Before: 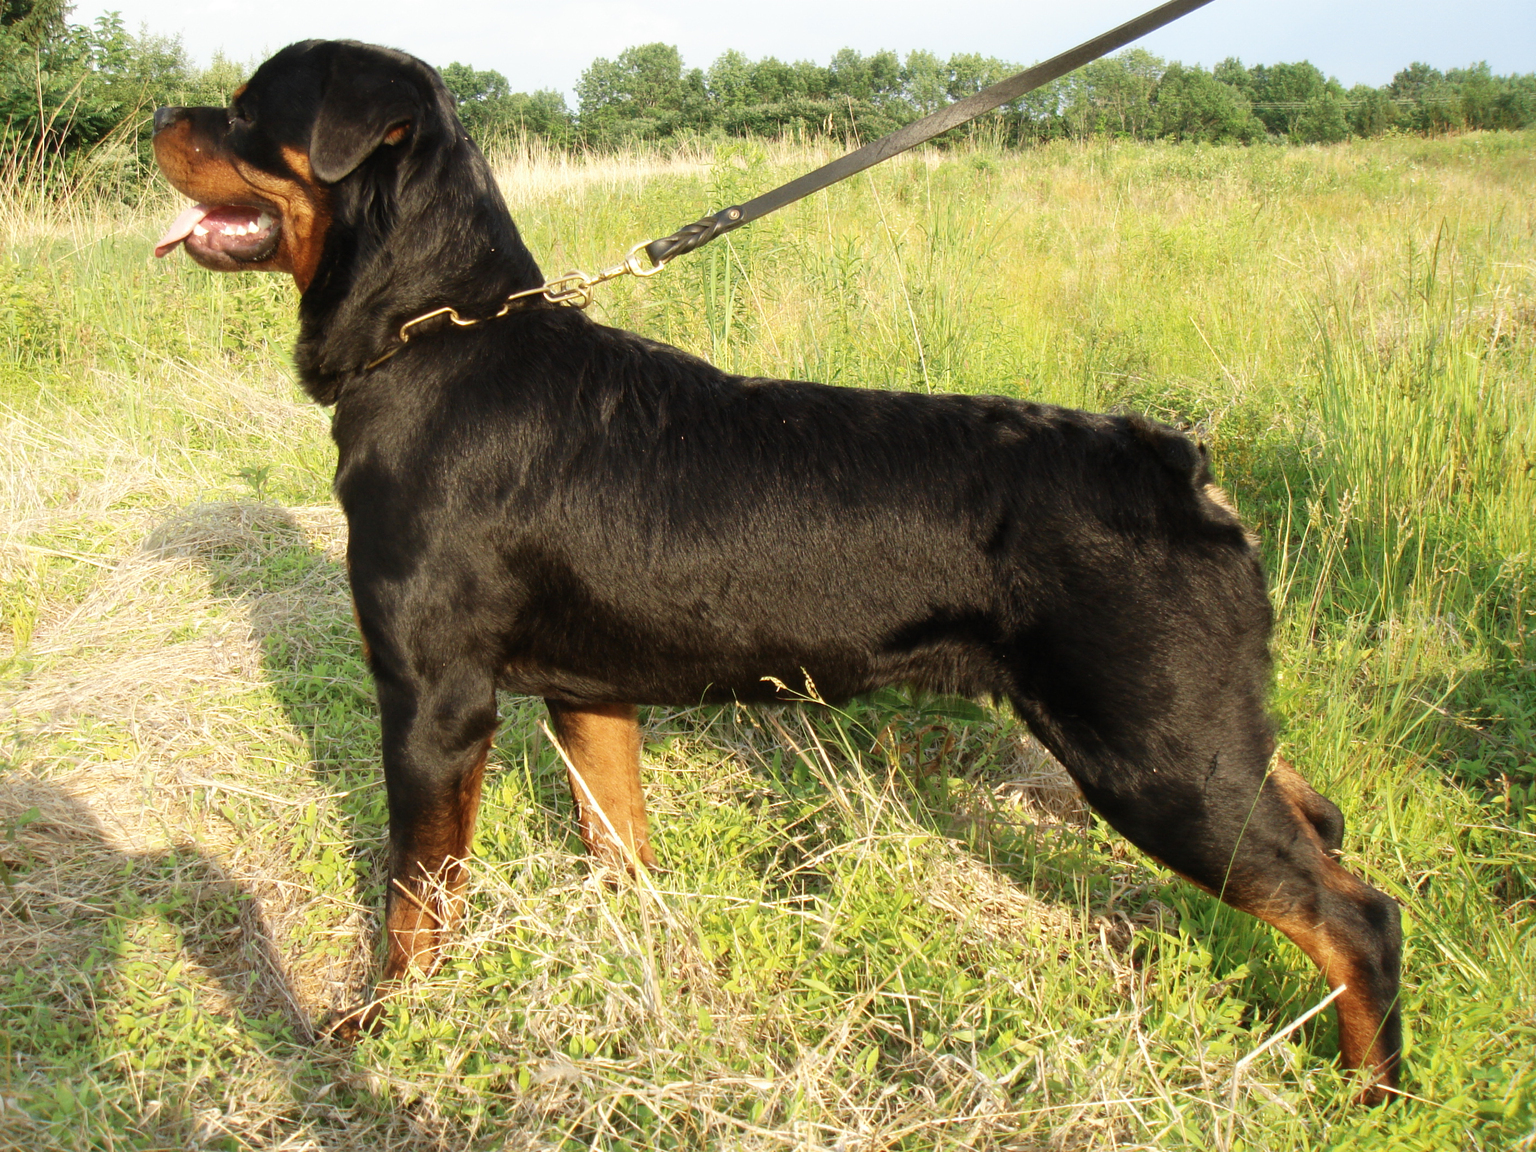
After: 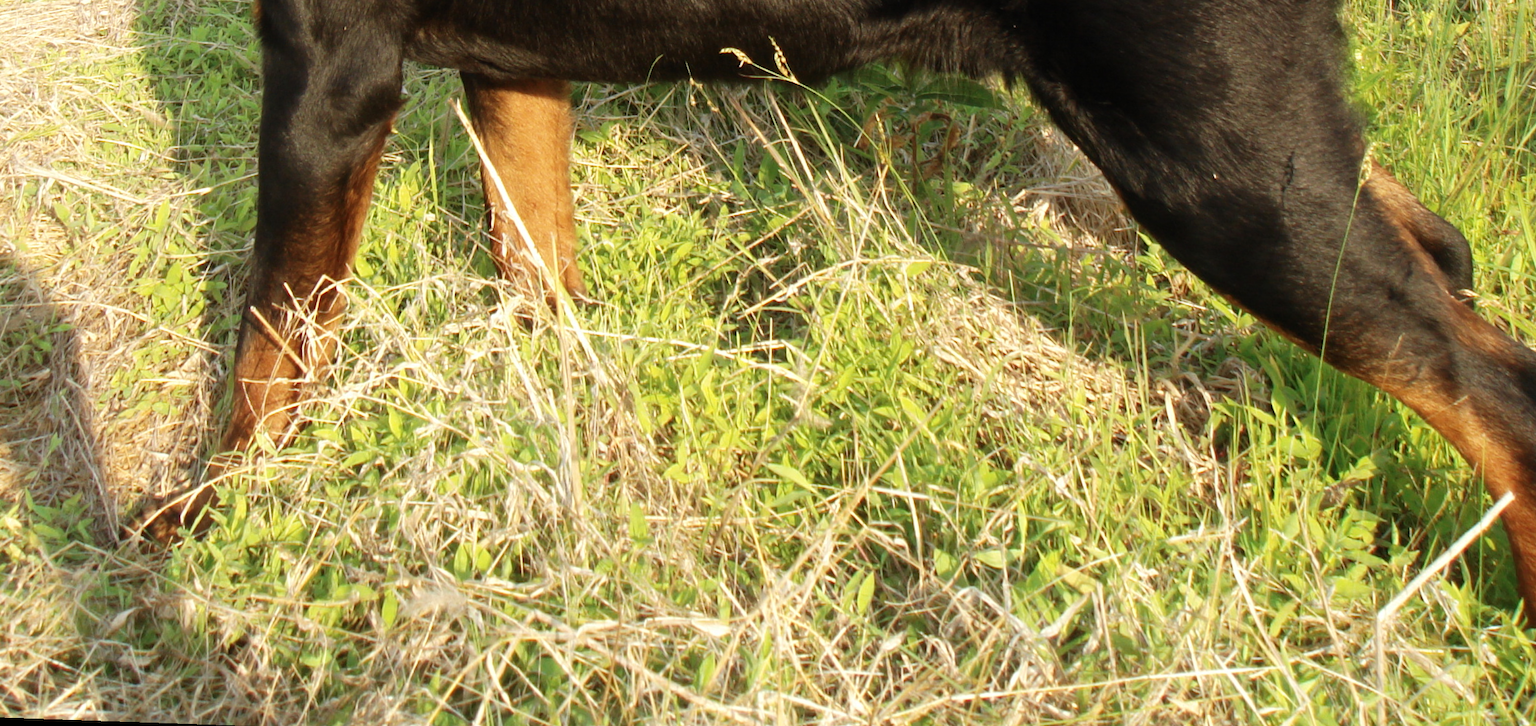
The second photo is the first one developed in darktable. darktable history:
crop and rotate: top 46.237%
rotate and perspective: rotation 0.72°, lens shift (vertical) -0.352, lens shift (horizontal) -0.051, crop left 0.152, crop right 0.859, crop top 0.019, crop bottom 0.964
